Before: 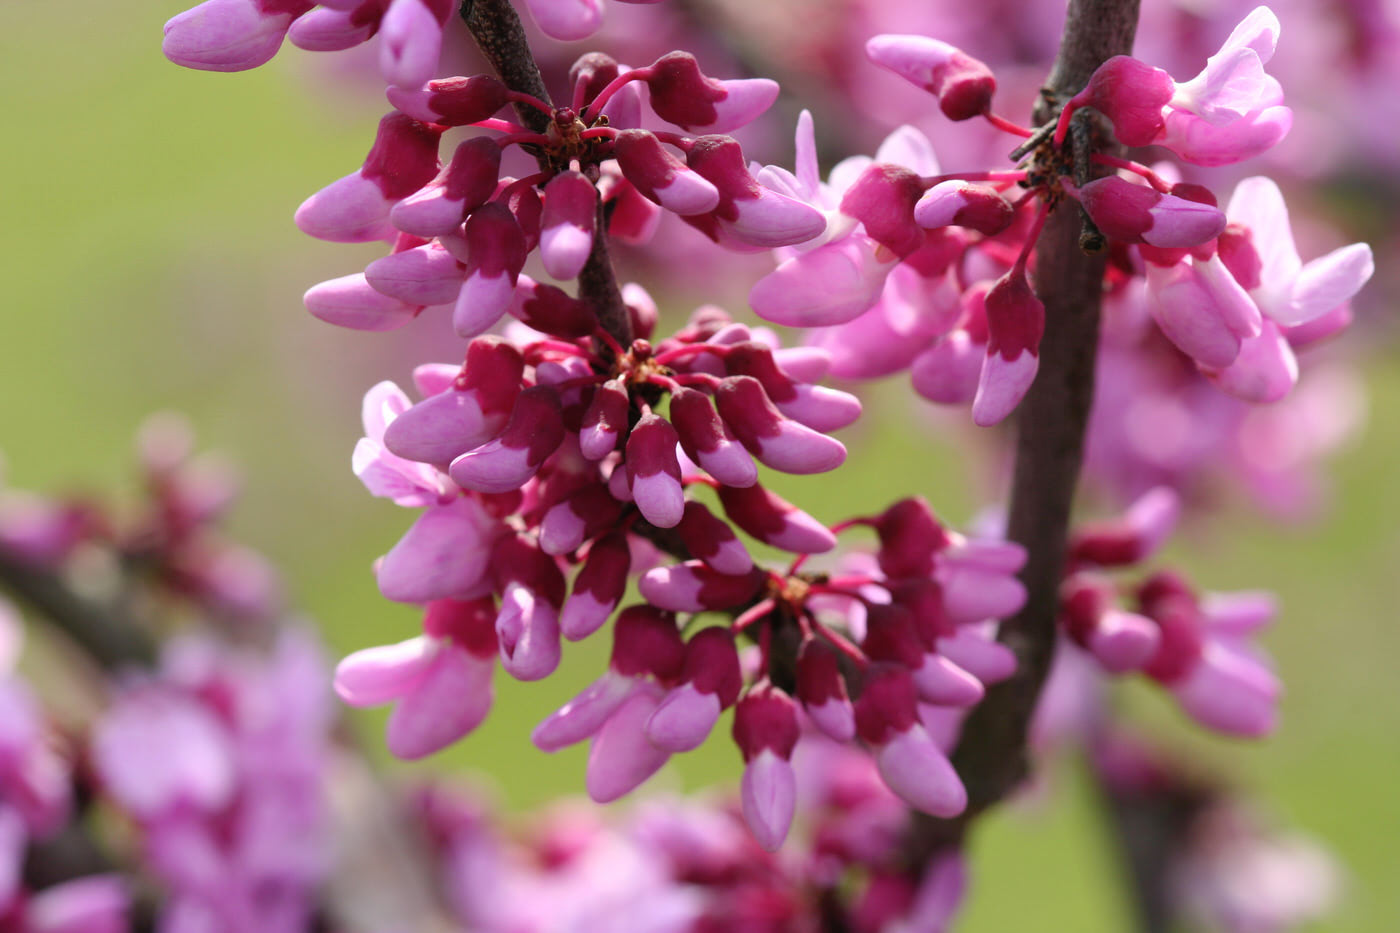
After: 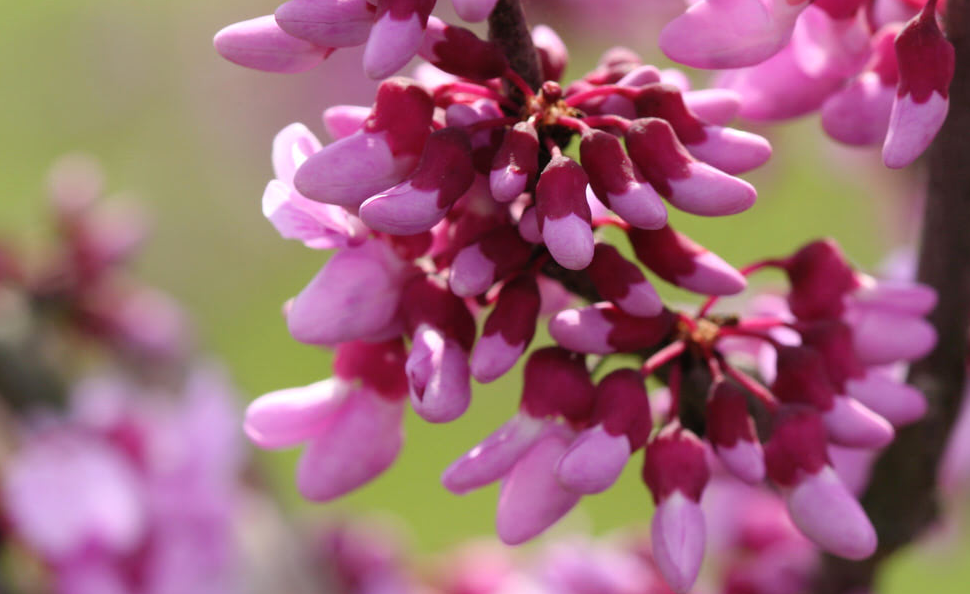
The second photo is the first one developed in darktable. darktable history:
crop: left 6.488%, top 27.668%, right 24.183%, bottom 8.656%
tone equalizer: on, module defaults
